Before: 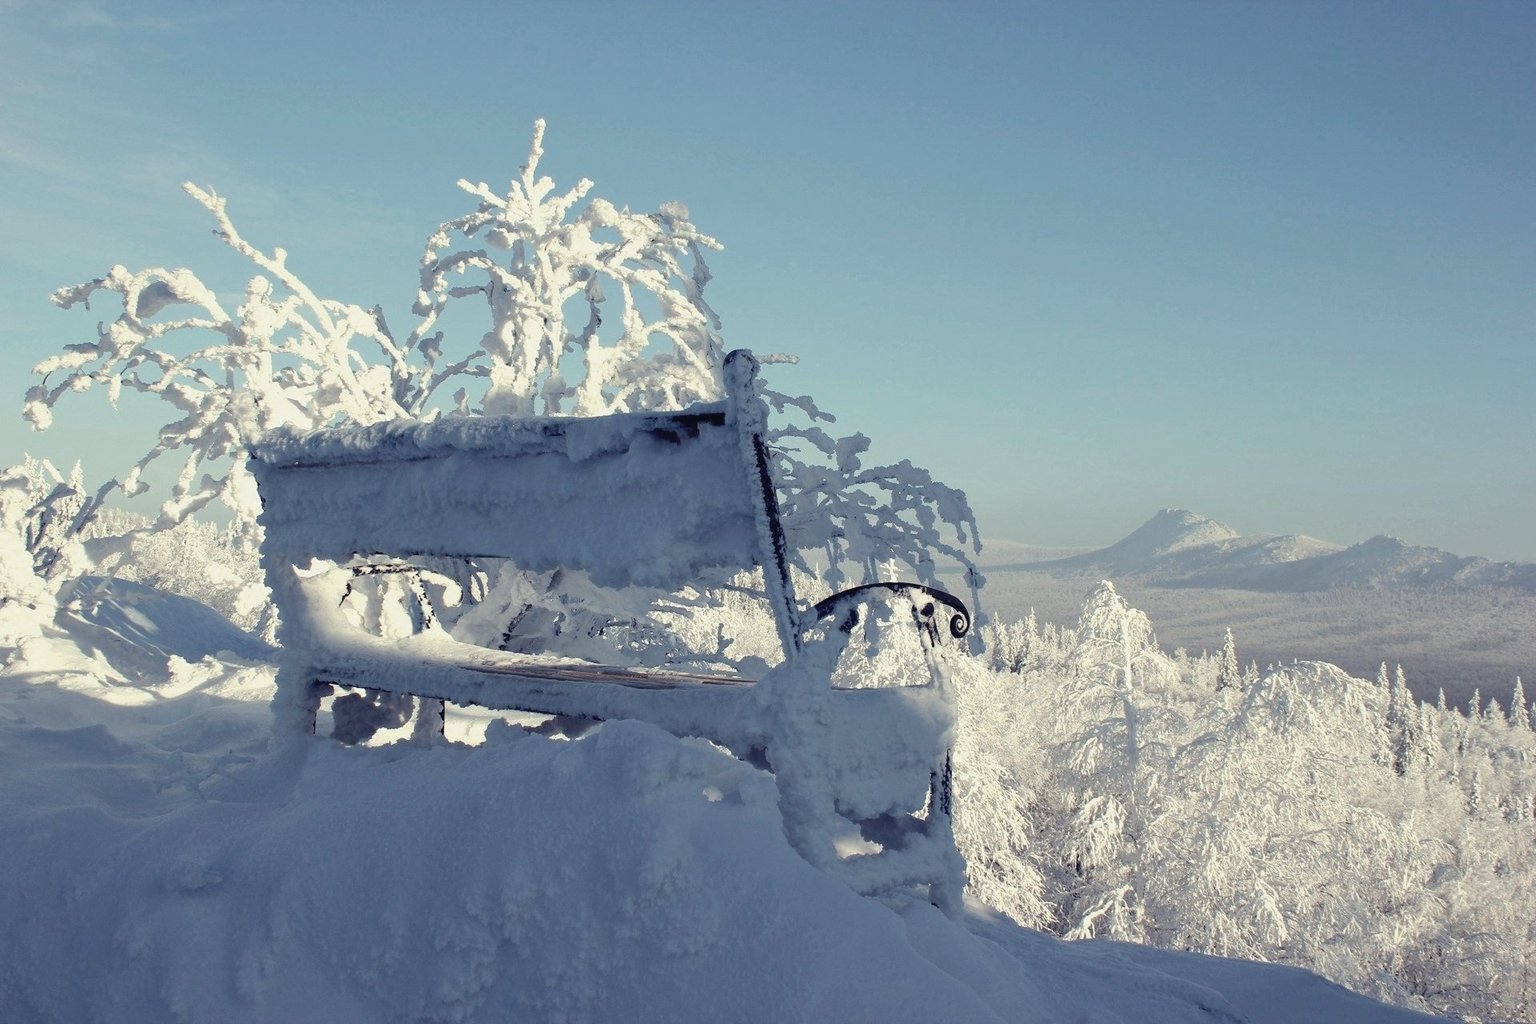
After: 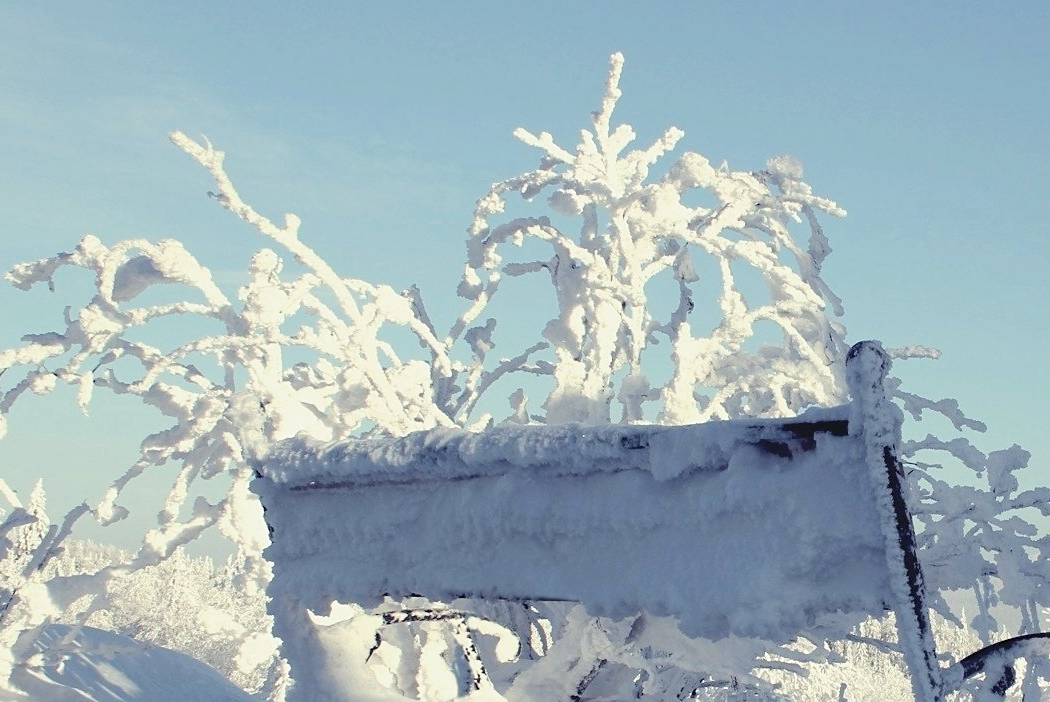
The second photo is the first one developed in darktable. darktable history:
contrast brightness saturation: brightness 0.15
crop and rotate: left 3.047%, top 7.509%, right 42.236%, bottom 37.598%
sharpen: amount 0.2
